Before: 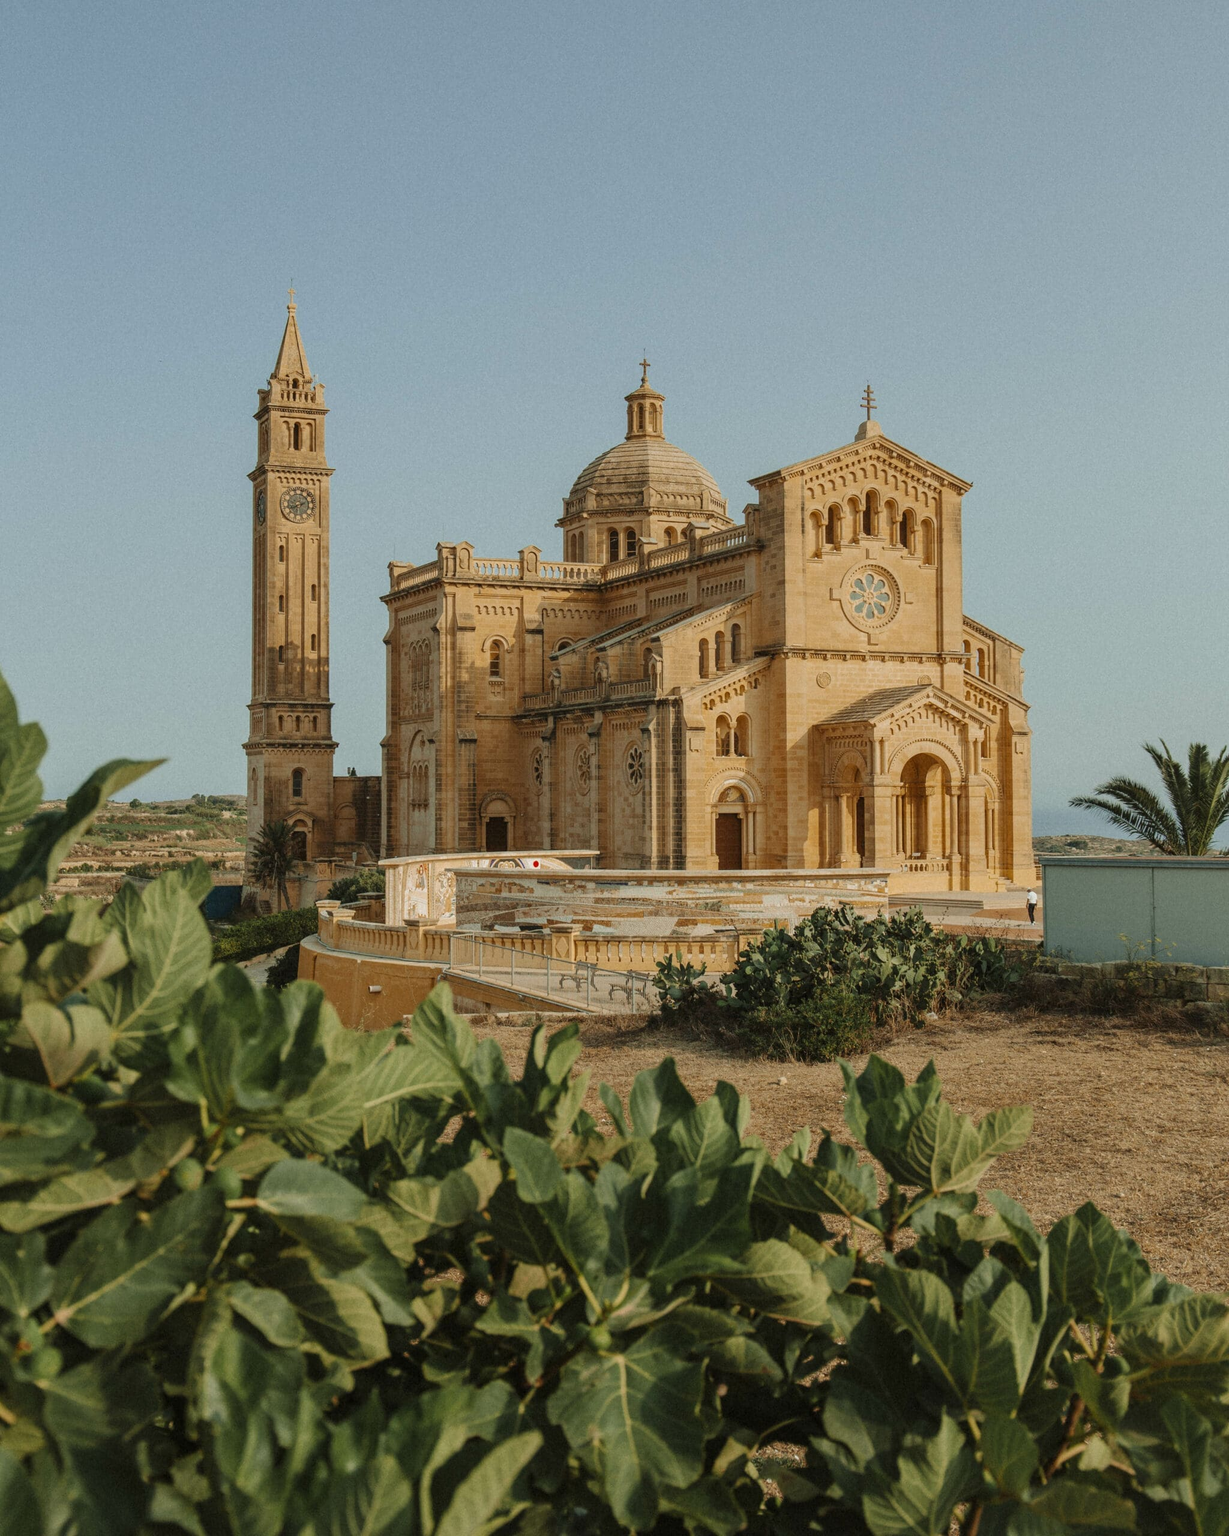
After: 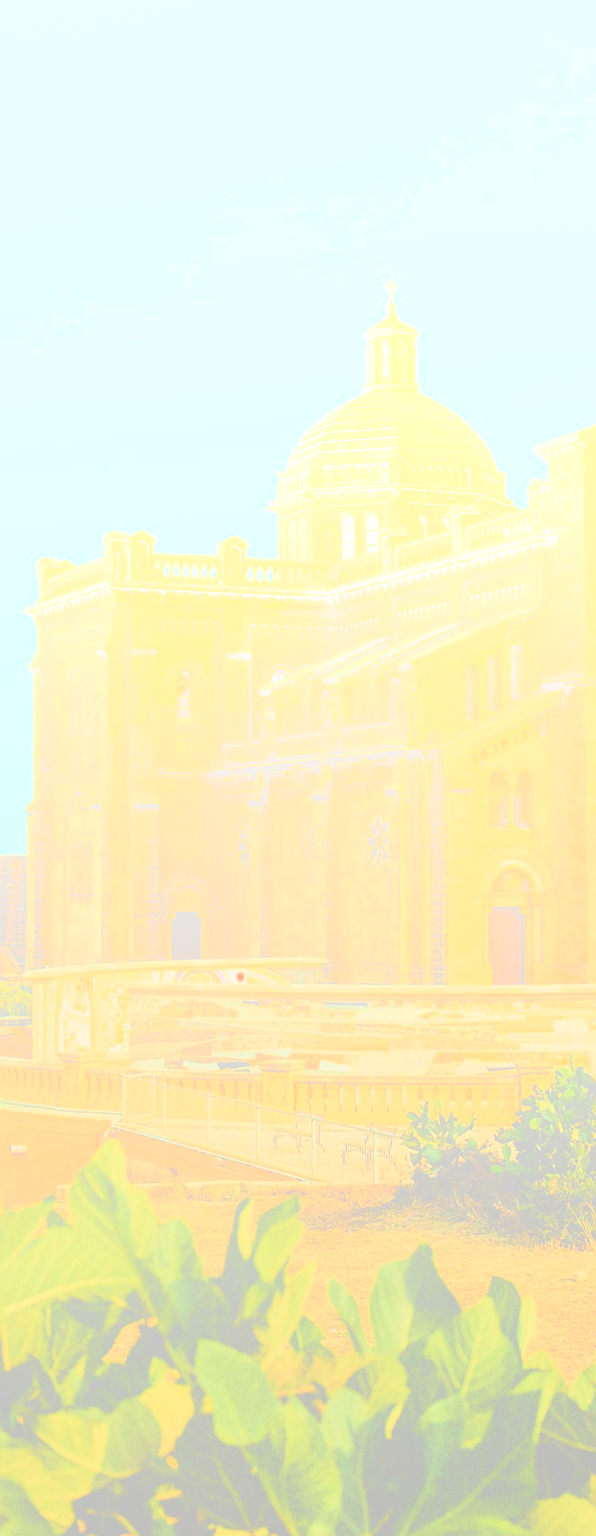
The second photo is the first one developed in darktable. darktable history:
crop and rotate: left 29.476%, top 10.214%, right 35.32%, bottom 17.333%
velvia: strength 56%
filmic rgb: black relative exposure -6.15 EV, white relative exposure 6.96 EV, hardness 2.23, color science v6 (2022)
bloom: size 85%, threshold 5%, strength 85%
shadows and highlights: shadows 52.34, highlights -28.23, soften with gaussian
exposure: exposure 0.496 EV, compensate highlight preservation false
sharpen: on, module defaults
